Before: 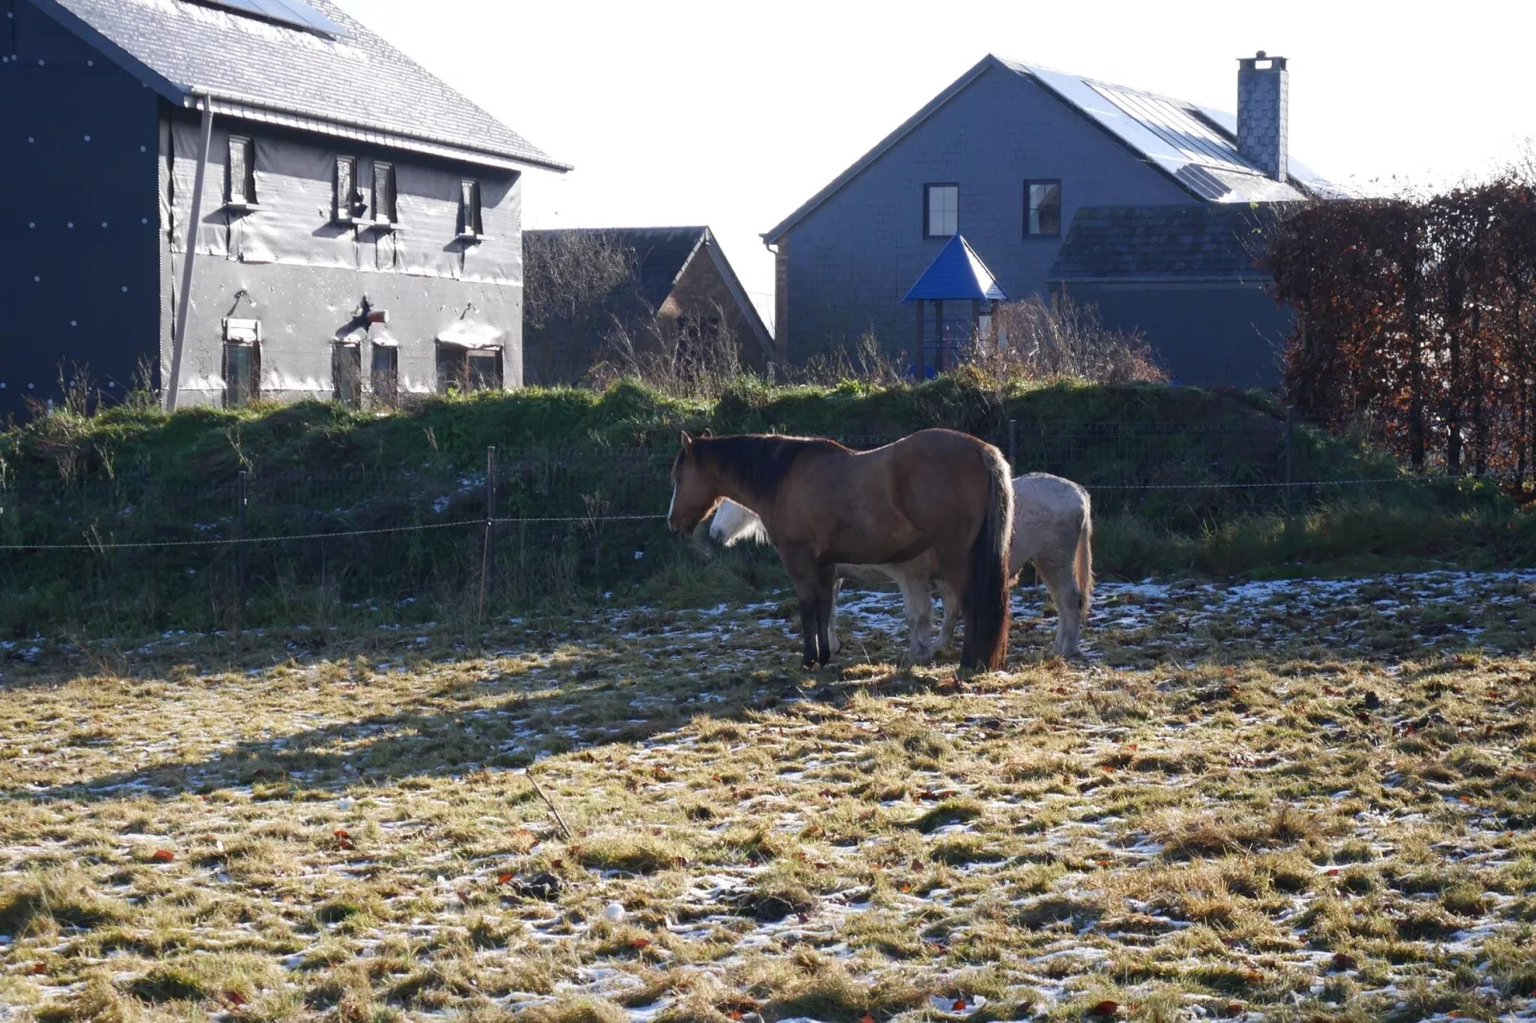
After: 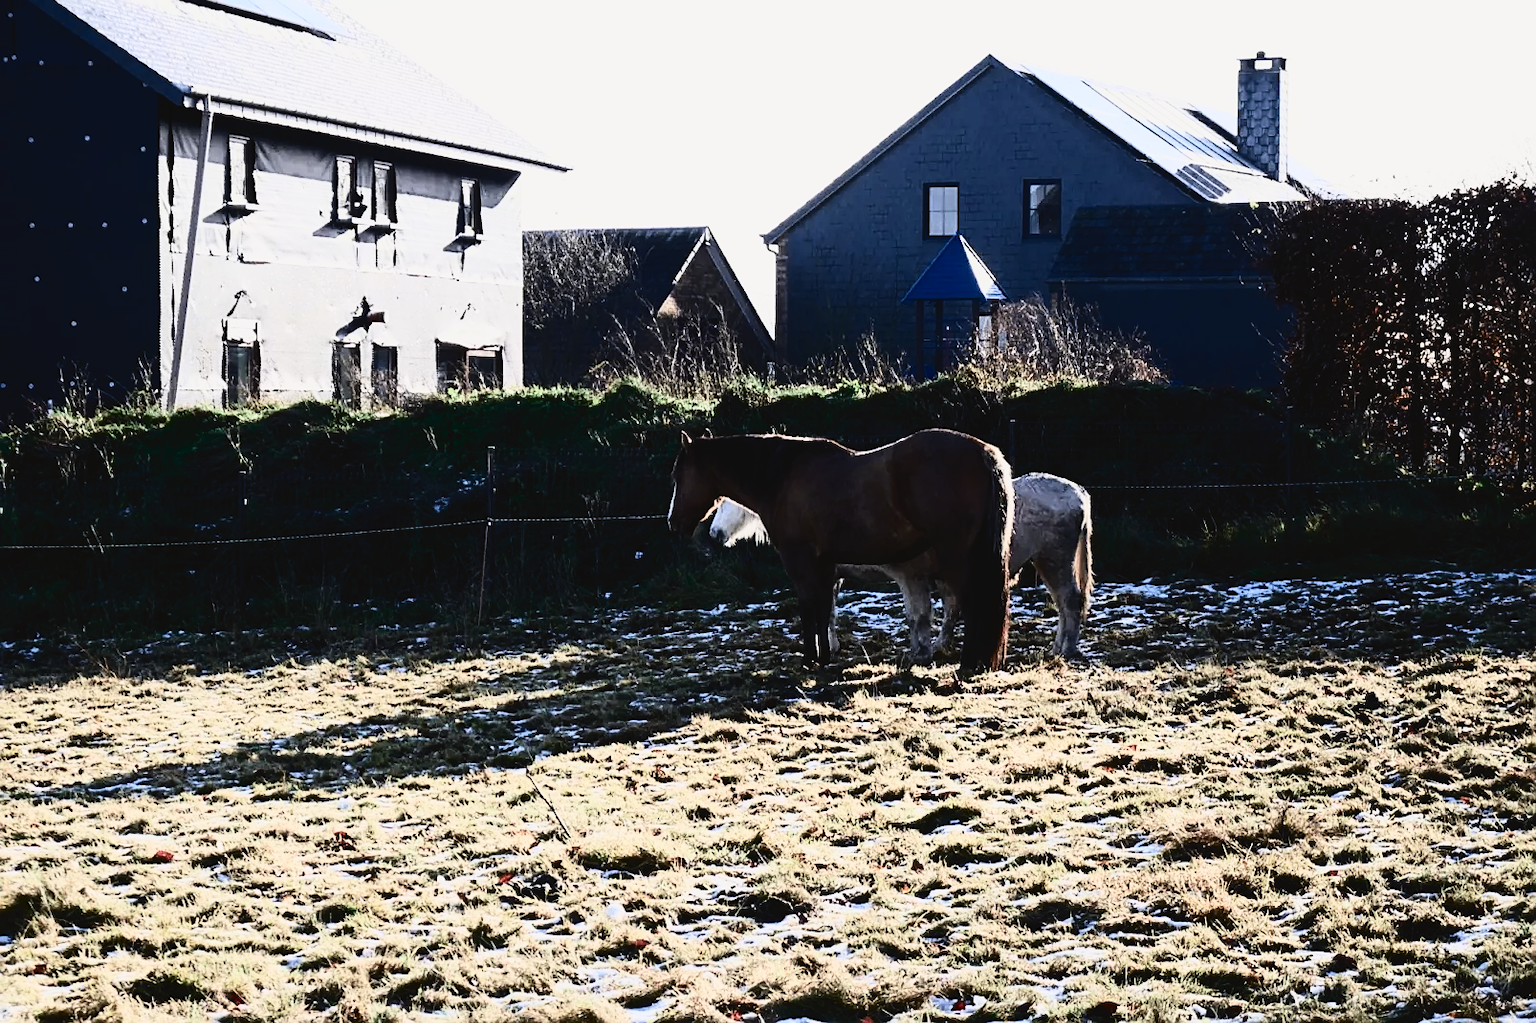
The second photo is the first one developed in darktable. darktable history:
color calibration: illuminant same as pipeline (D50), adaptation XYZ, x 0.345, y 0.358, temperature 5007.19 K
tone curve: curves: ch0 [(0, 0.039) (0.104, 0.094) (0.285, 0.301) (0.689, 0.764) (0.89, 0.926) (0.994, 0.971)]; ch1 [(0, 0) (0.337, 0.249) (0.437, 0.411) (0.485, 0.487) (0.515, 0.514) (0.566, 0.563) (0.641, 0.655) (1, 1)]; ch2 [(0, 0) (0.314, 0.301) (0.421, 0.411) (0.502, 0.505) (0.528, 0.54) (0.557, 0.555) (0.612, 0.583) (0.722, 0.67) (1, 1)], color space Lab, independent channels, preserve colors none
sharpen: on, module defaults
filmic rgb: black relative exposure -5.06 EV, white relative exposure 3.5 EV, hardness 3.18, contrast 1.198, highlights saturation mix -49.9%
contrast brightness saturation: contrast 0.372, brightness 0.11
